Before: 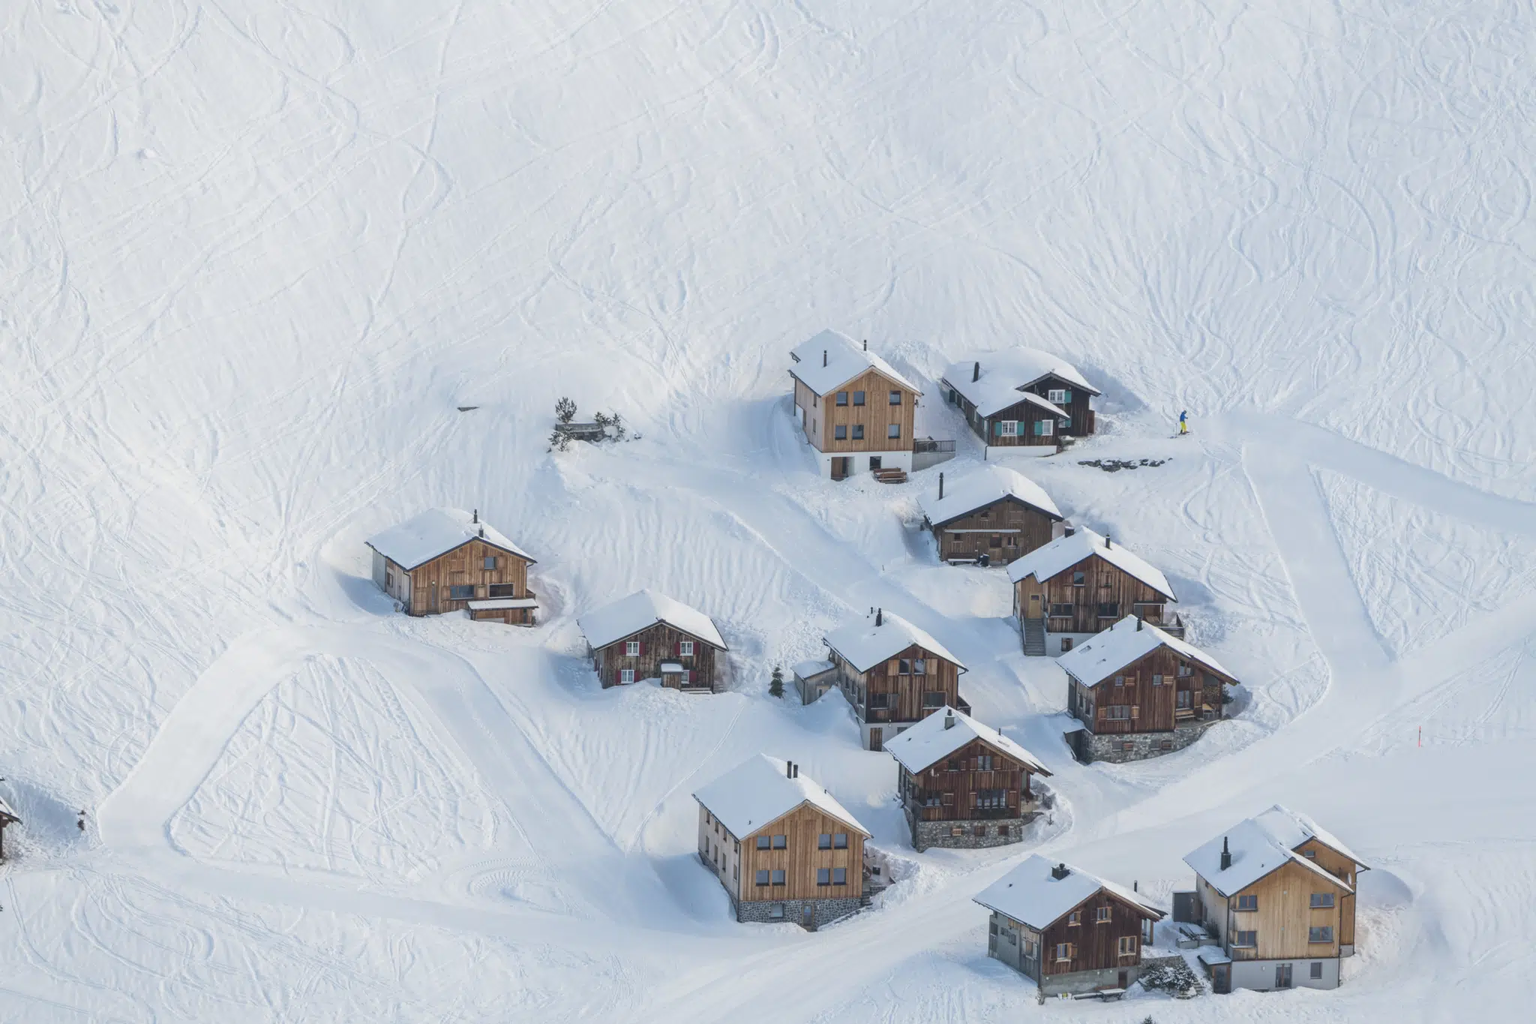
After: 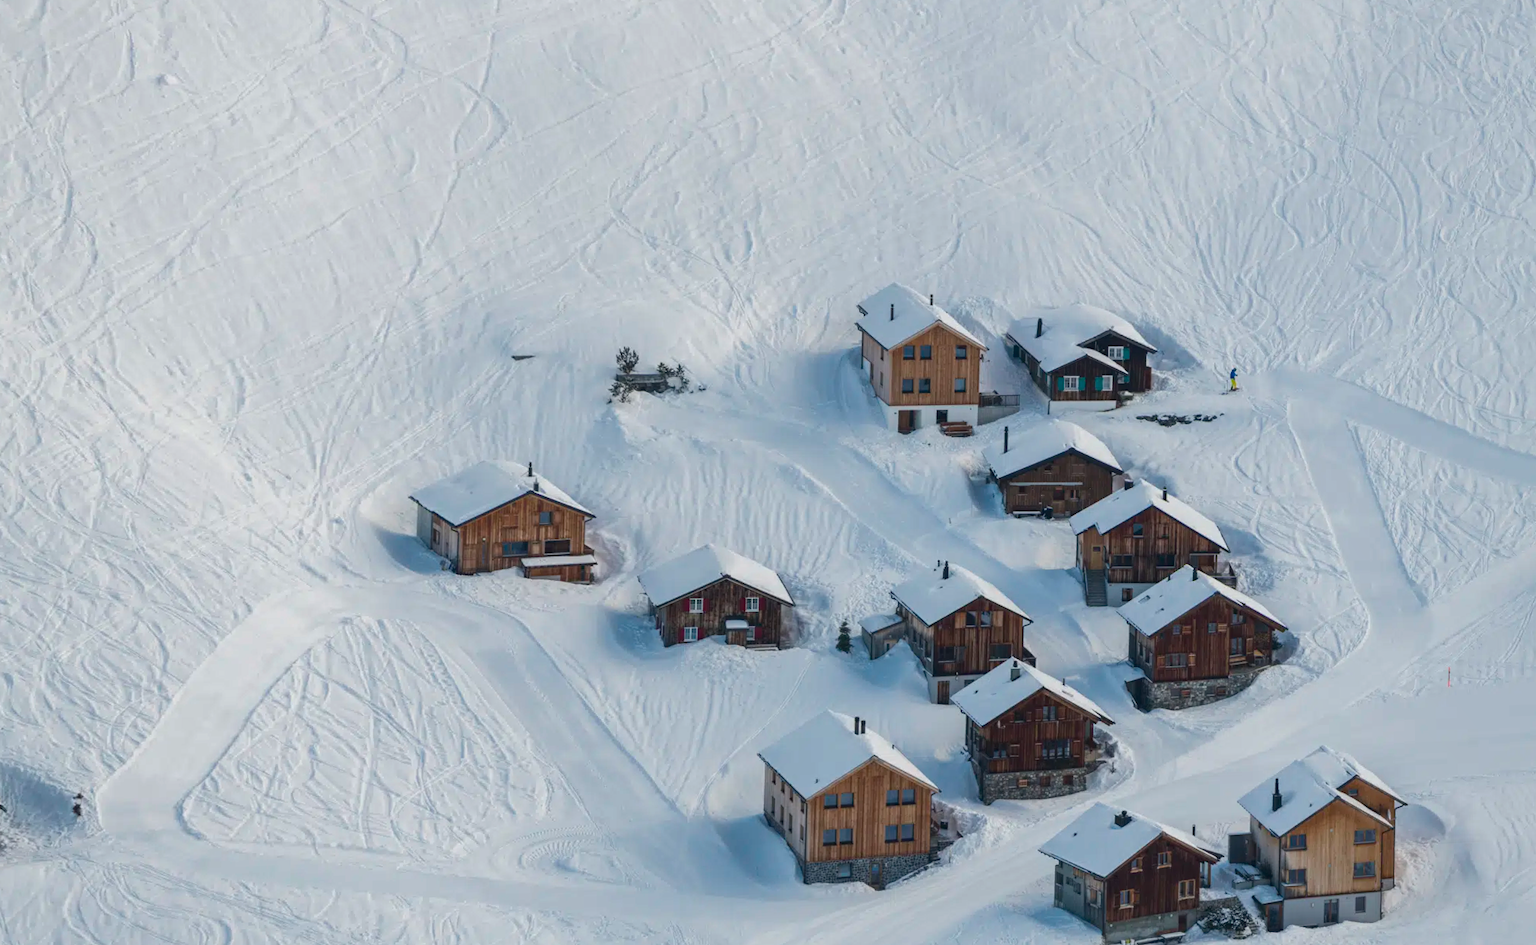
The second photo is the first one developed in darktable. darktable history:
contrast brightness saturation: brightness -0.2, saturation 0.08
rotate and perspective: rotation -0.013°, lens shift (vertical) -0.027, lens shift (horizontal) 0.178, crop left 0.016, crop right 0.989, crop top 0.082, crop bottom 0.918
shadows and highlights: shadows 37.27, highlights -28.18, soften with gaussian
